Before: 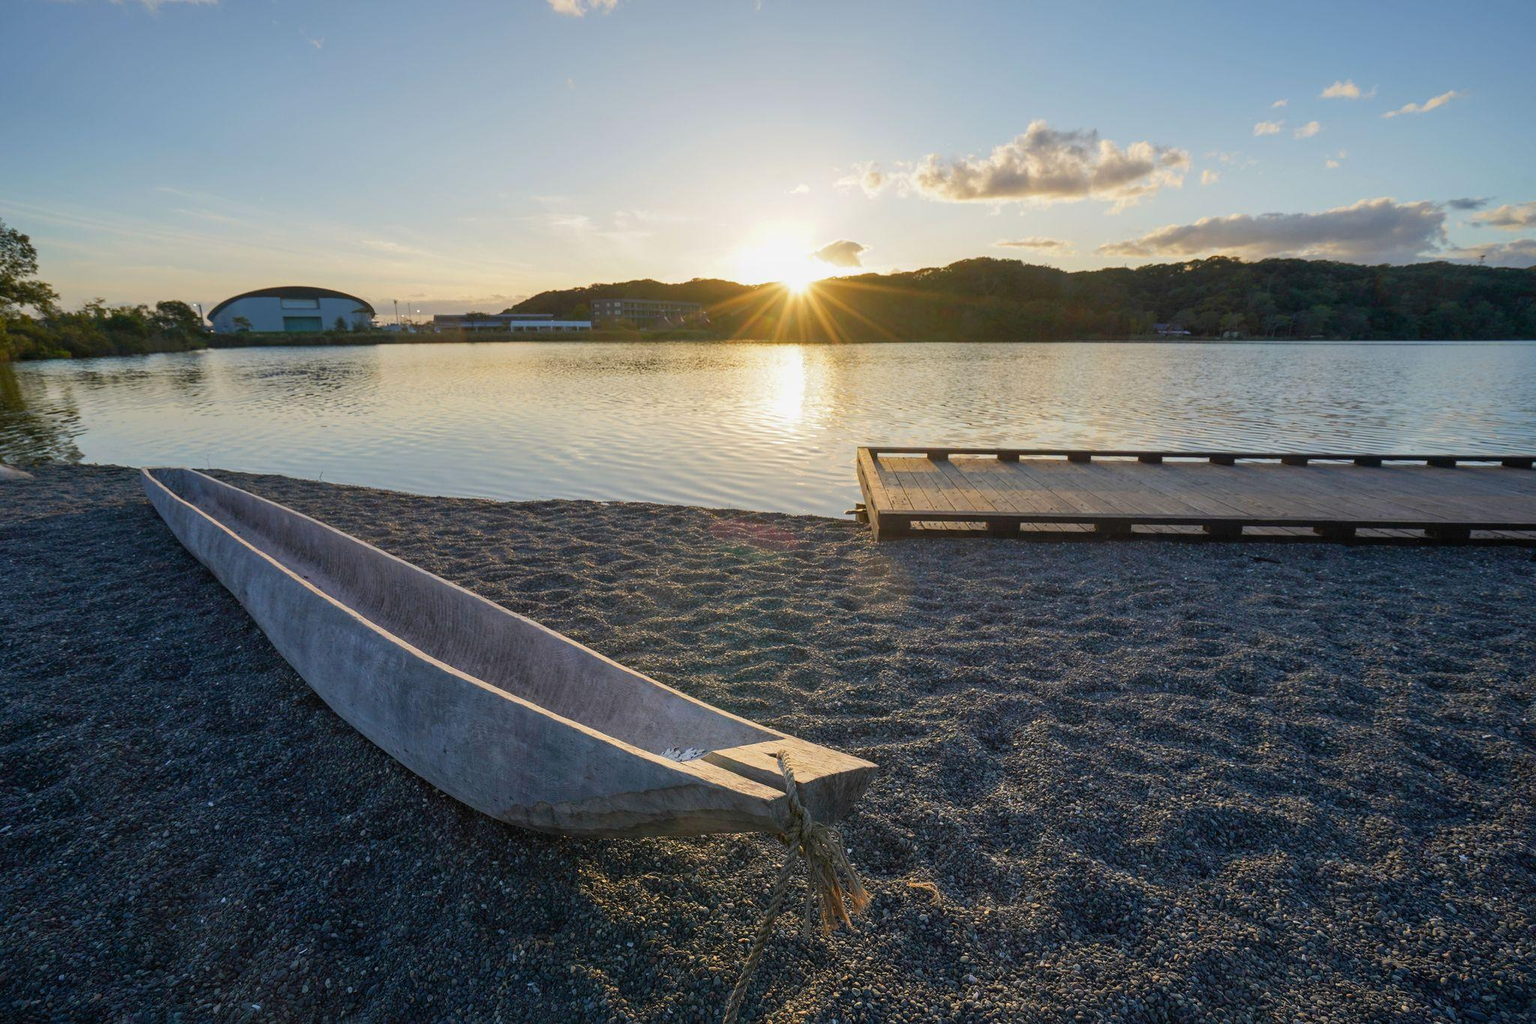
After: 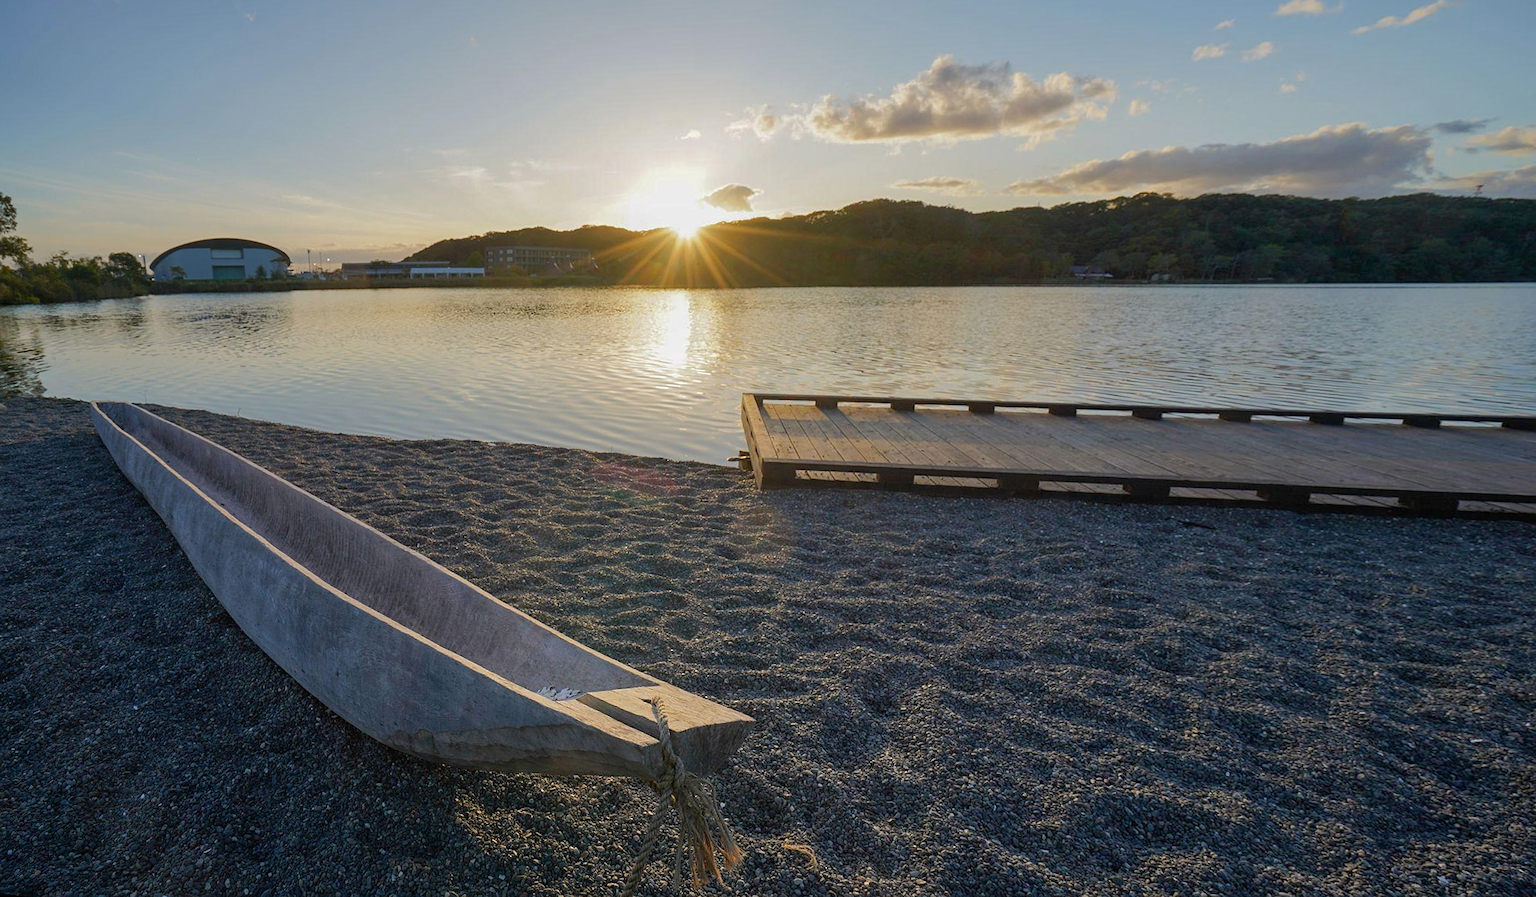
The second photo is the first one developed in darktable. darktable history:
rgb curve: curves: ch0 [(0, 0) (0.175, 0.154) (0.785, 0.663) (1, 1)]
sharpen: radius 1.272, amount 0.305, threshold 0
rotate and perspective: rotation 1.69°, lens shift (vertical) -0.023, lens shift (horizontal) -0.291, crop left 0.025, crop right 0.988, crop top 0.092, crop bottom 0.842
